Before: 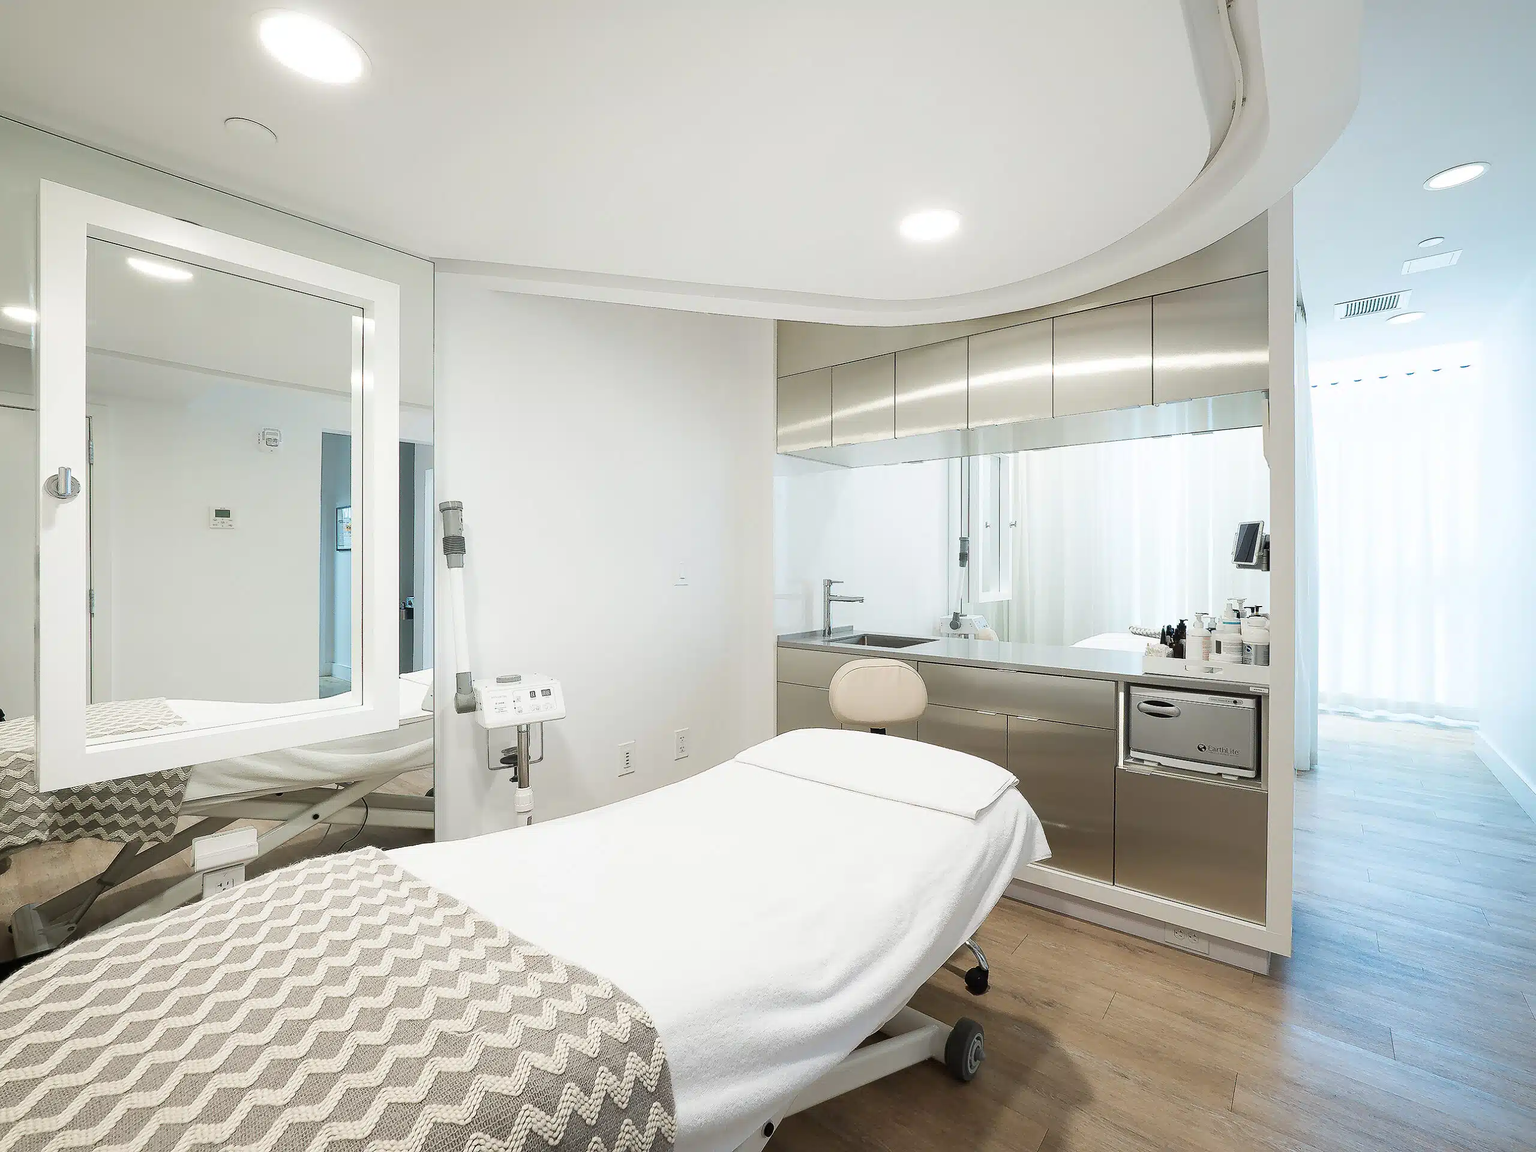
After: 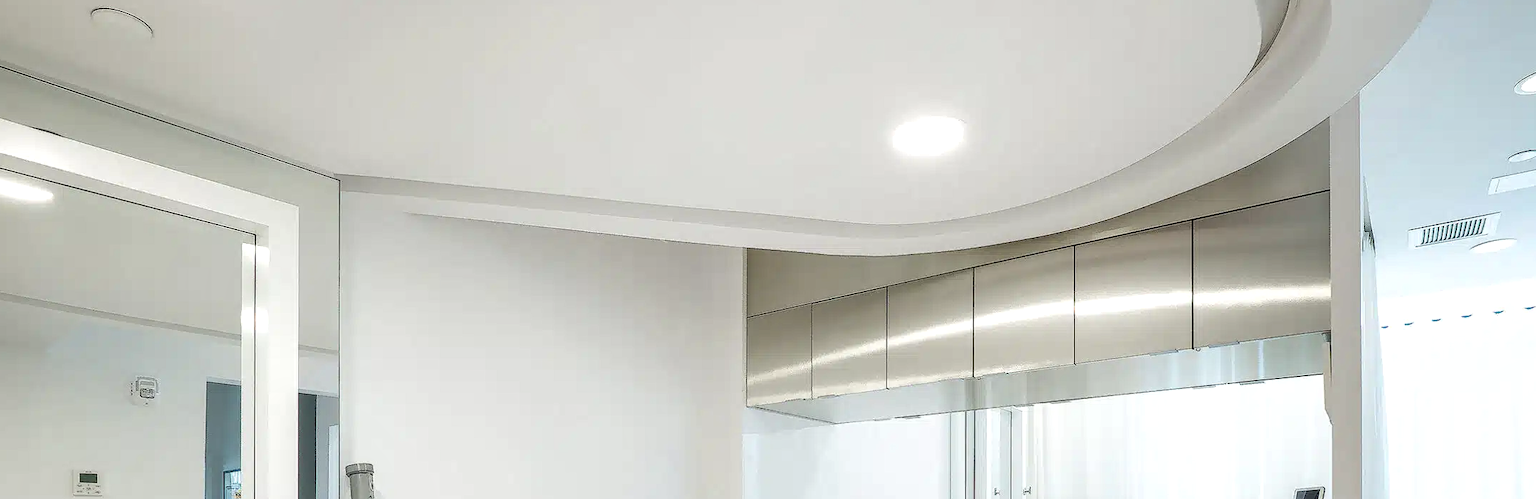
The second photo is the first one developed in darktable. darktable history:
contrast brightness saturation: saturation -0.058
base curve: curves: ch0 [(0, 0) (0.303, 0.277) (1, 1)], preserve colors none
local contrast: highlights 40%, shadows 61%, detail 137%, midtone range 0.518
crop and rotate: left 9.662%, top 9.636%, right 6.115%, bottom 53.84%
